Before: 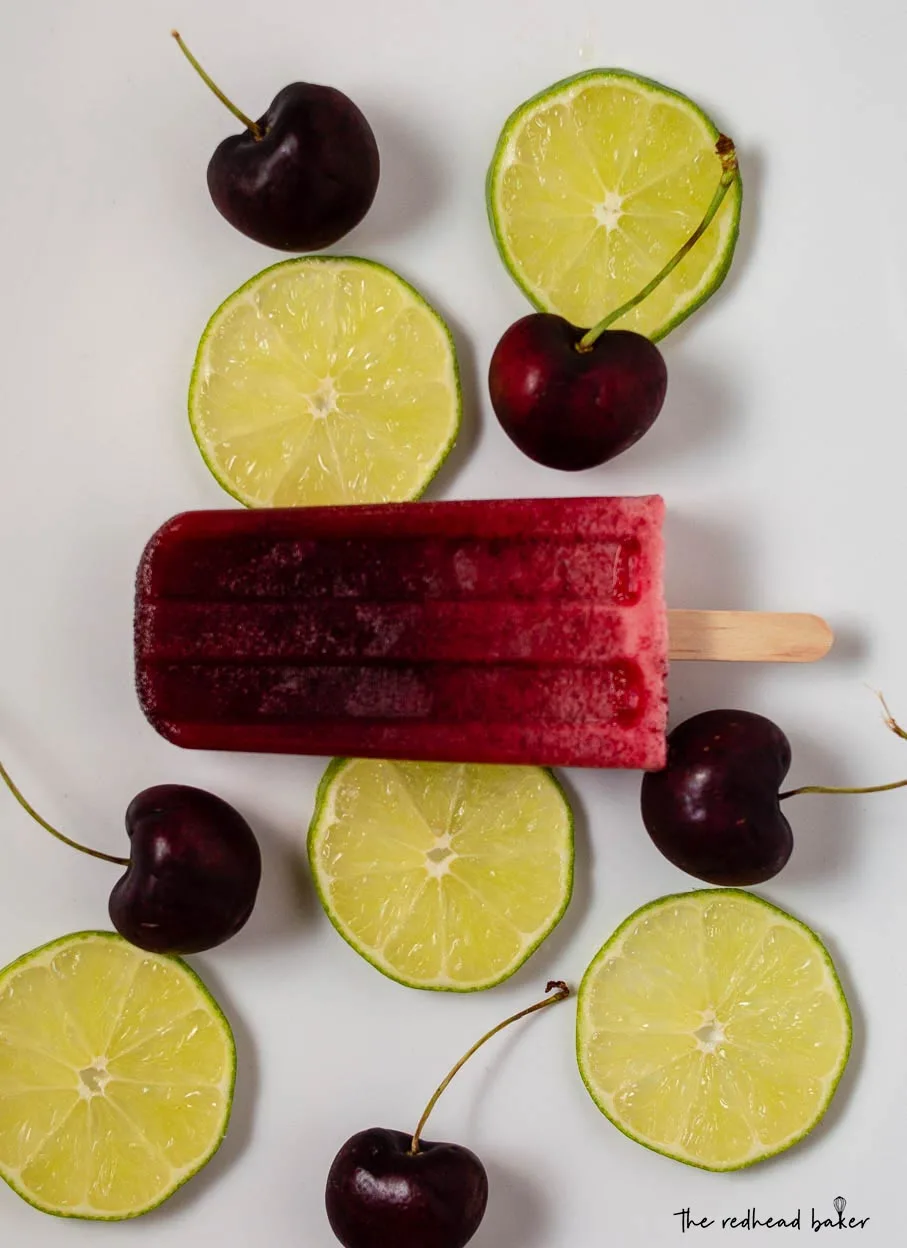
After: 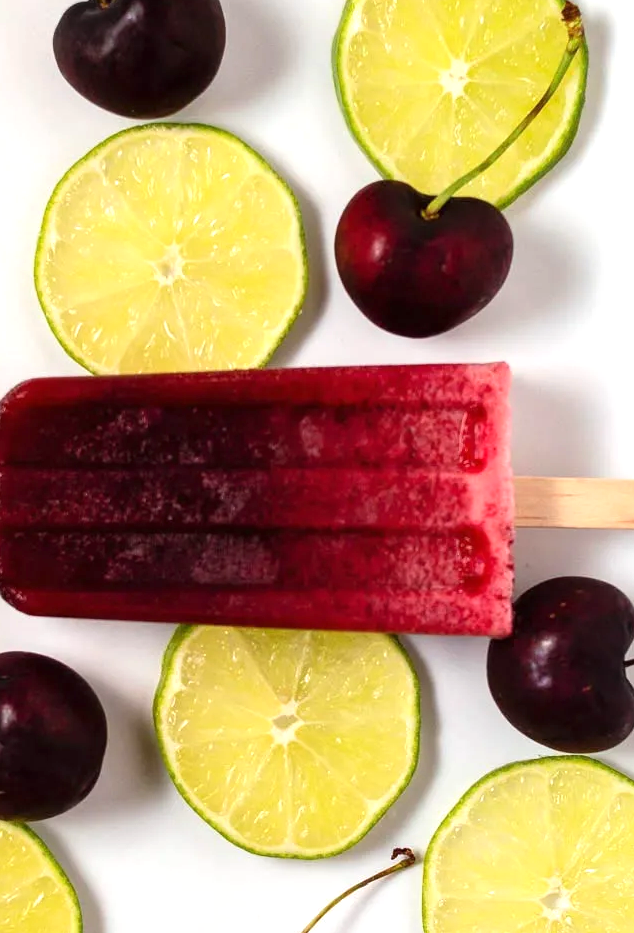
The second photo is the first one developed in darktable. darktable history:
crop and rotate: left 17.046%, top 10.659%, right 12.989%, bottom 14.553%
exposure: black level correction 0, exposure 0.7 EV, compensate exposure bias true, compensate highlight preservation false
